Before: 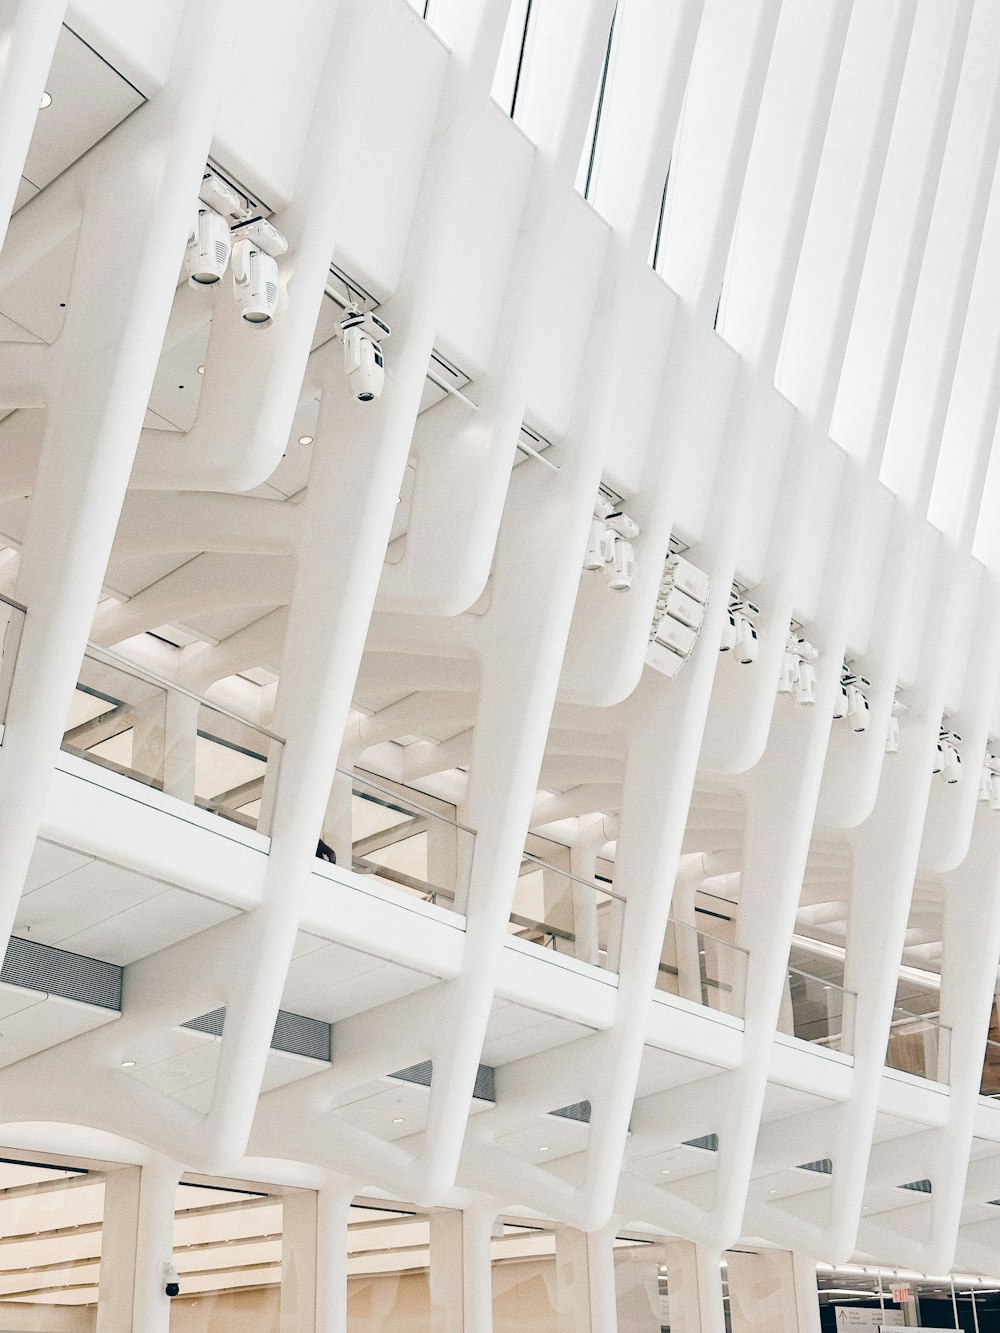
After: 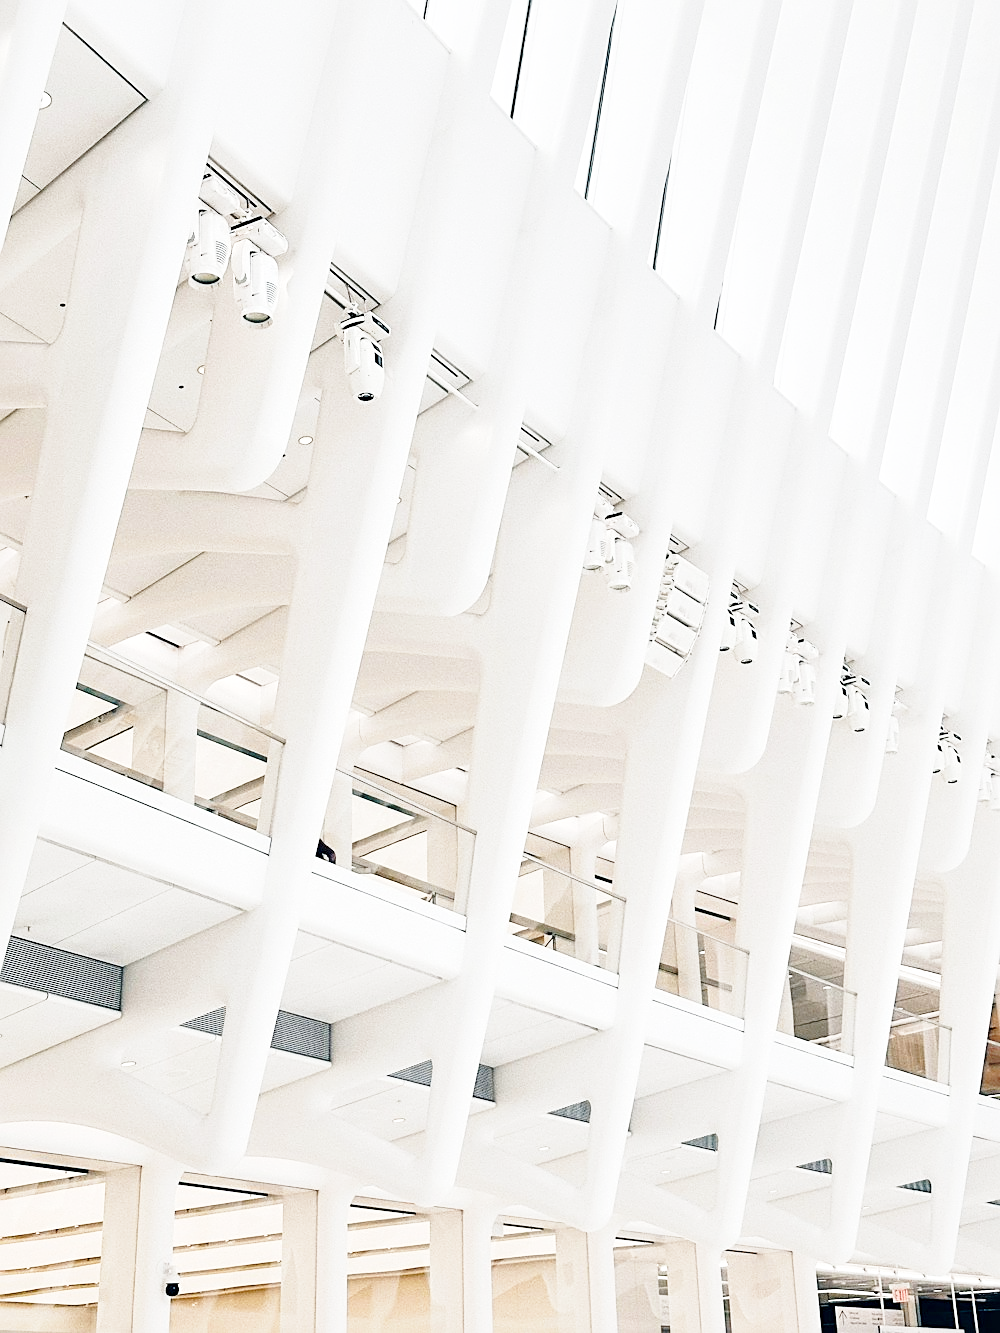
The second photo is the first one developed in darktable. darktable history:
sharpen: on, module defaults
base curve: curves: ch0 [(0, 0) (0.028, 0.03) (0.121, 0.232) (0.46, 0.748) (0.859, 0.968) (1, 1)], preserve colors none
local contrast: mode bilateral grid, contrast 20, coarseness 50, detail 120%, midtone range 0.2
exposure: black level correction 0.005, exposure 0.001 EV, compensate highlight preservation false
raw denoise: noise threshold 0.005, x [[0, 0.25, 0.5, 0.75, 1] ×4]
